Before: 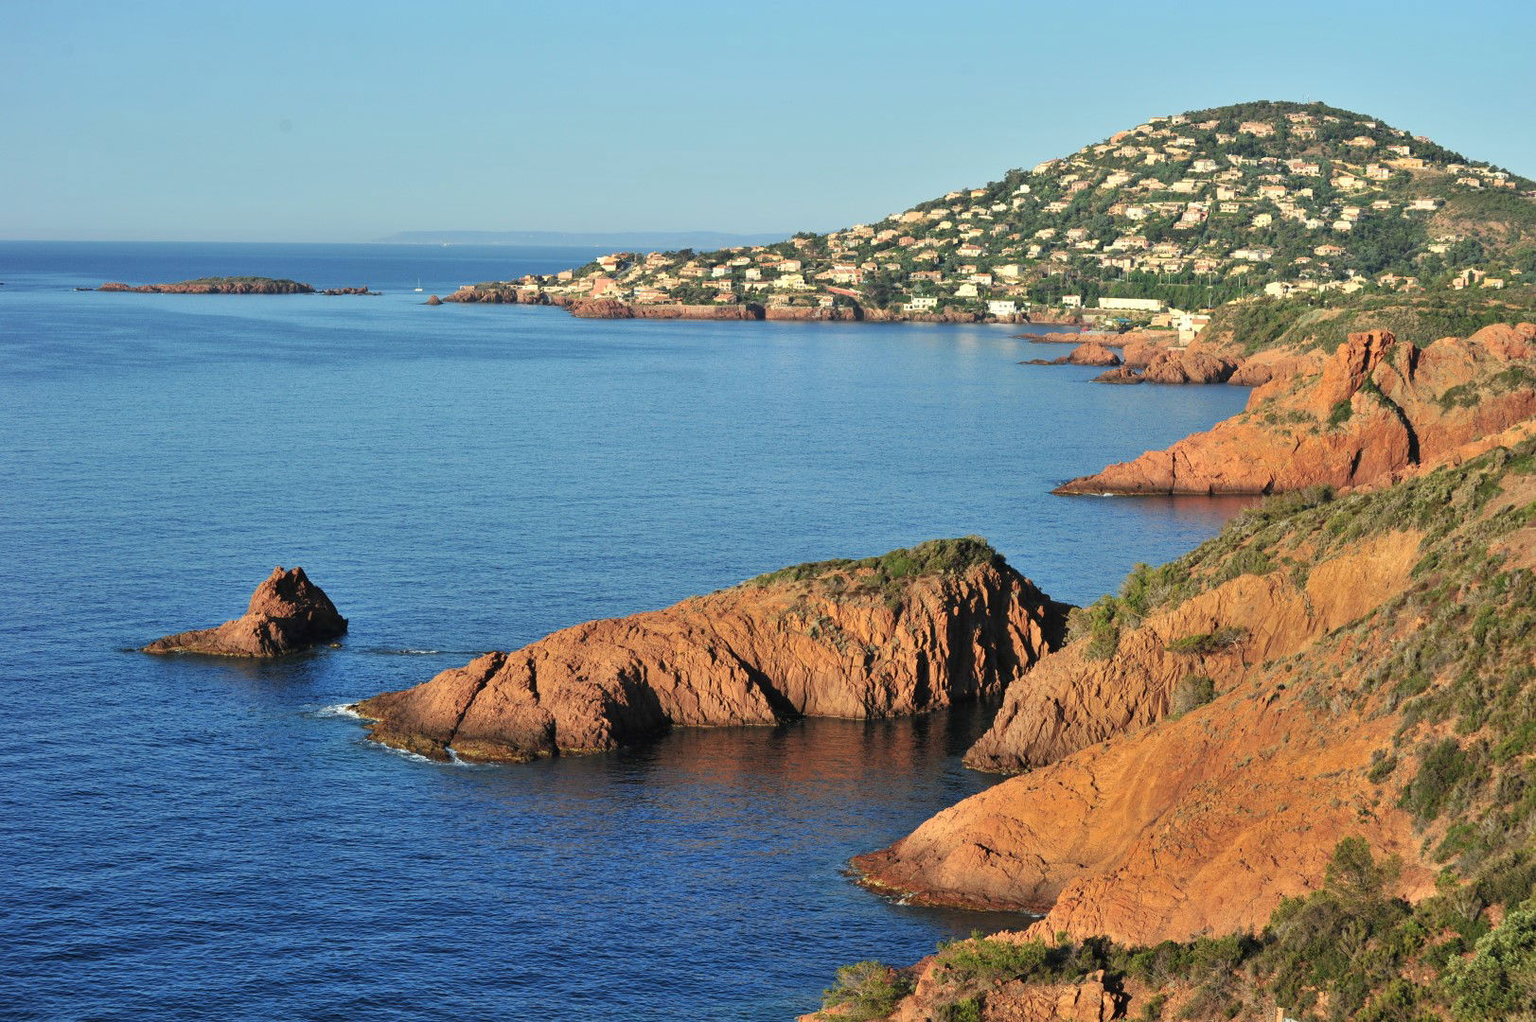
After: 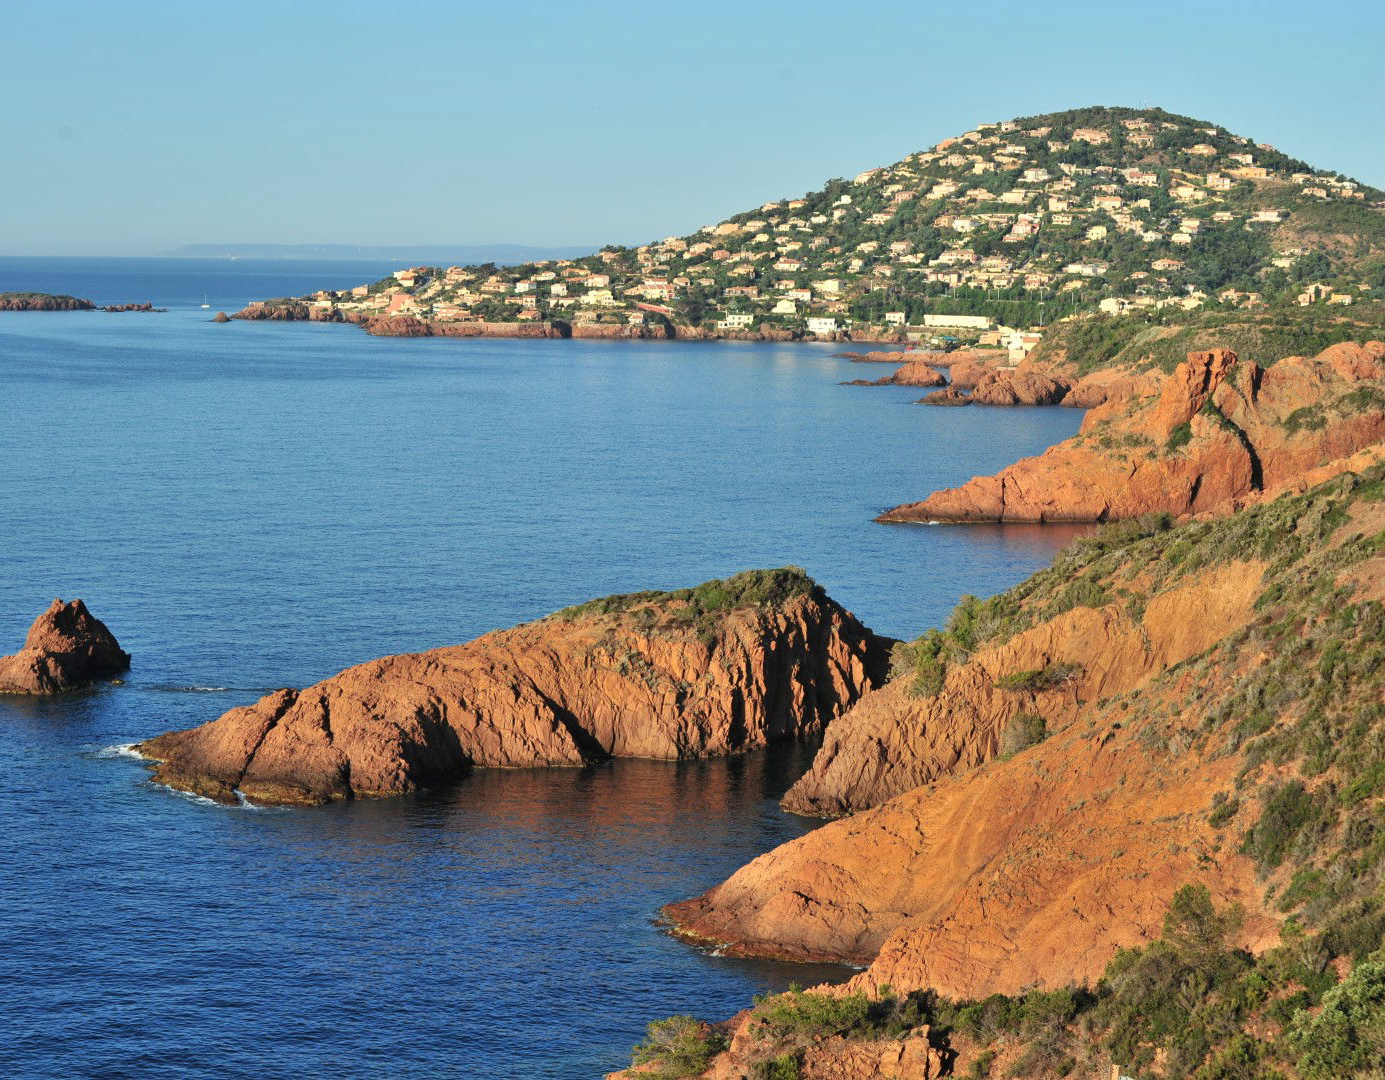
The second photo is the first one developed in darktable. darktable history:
crop and rotate: left 14.614%
